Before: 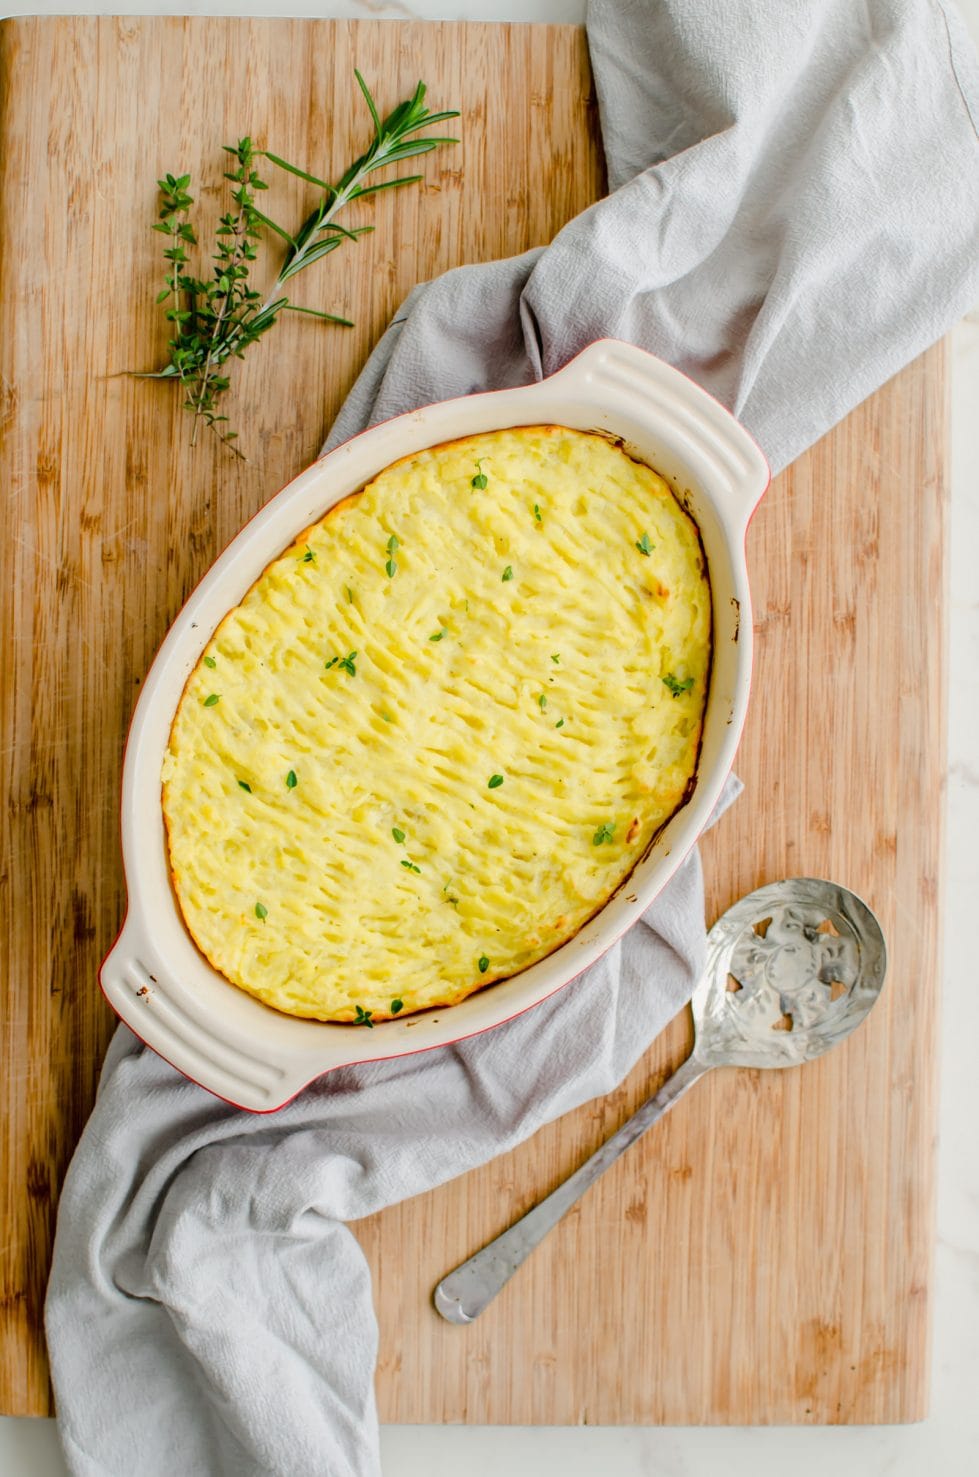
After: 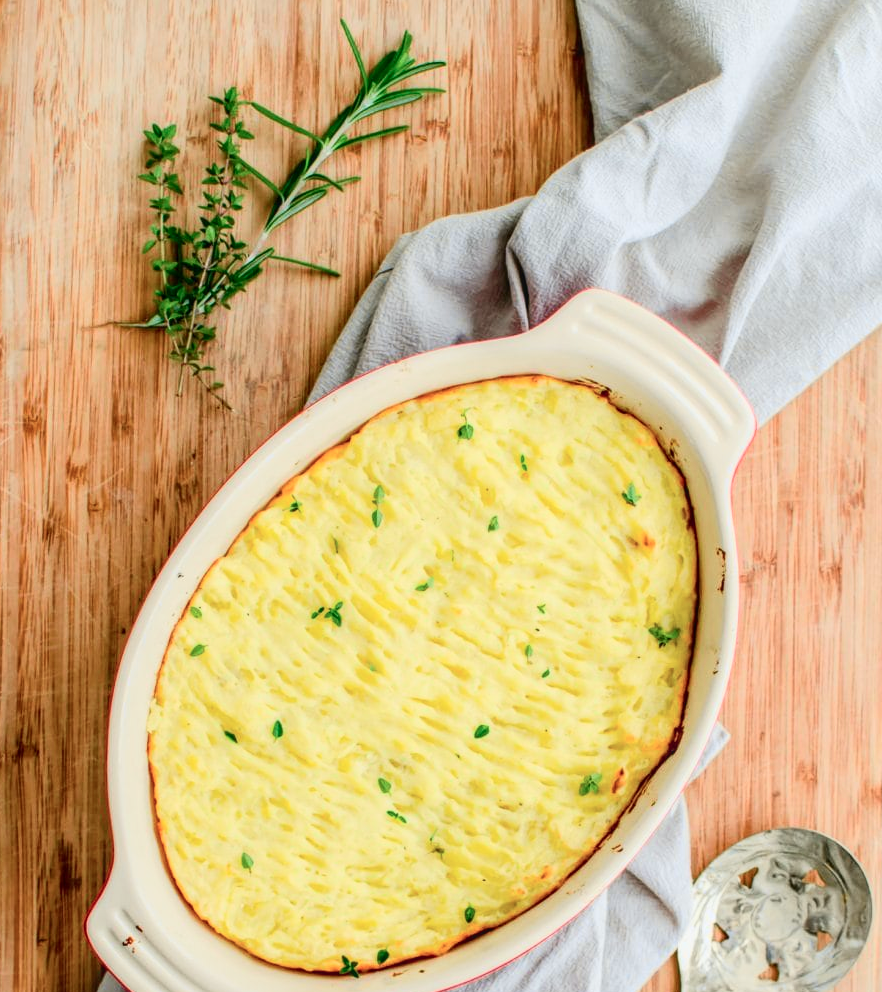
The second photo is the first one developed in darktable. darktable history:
tone curve: curves: ch0 [(0, 0.013) (0.104, 0.103) (0.258, 0.267) (0.448, 0.487) (0.709, 0.794) (0.886, 0.922) (0.994, 0.971)]; ch1 [(0, 0) (0.335, 0.298) (0.446, 0.413) (0.488, 0.484) (0.515, 0.508) (0.566, 0.593) (0.635, 0.661) (1, 1)]; ch2 [(0, 0) (0.314, 0.301) (0.437, 0.403) (0.502, 0.494) (0.528, 0.54) (0.557, 0.559) (0.612, 0.62) (0.715, 0.691) (1, 1)], color space Lab, independent channels, preserve colors none
crop: left 1.509%, top 3.452%, right 7.696%, bottom 28.452%
local contrast: detail 117%
